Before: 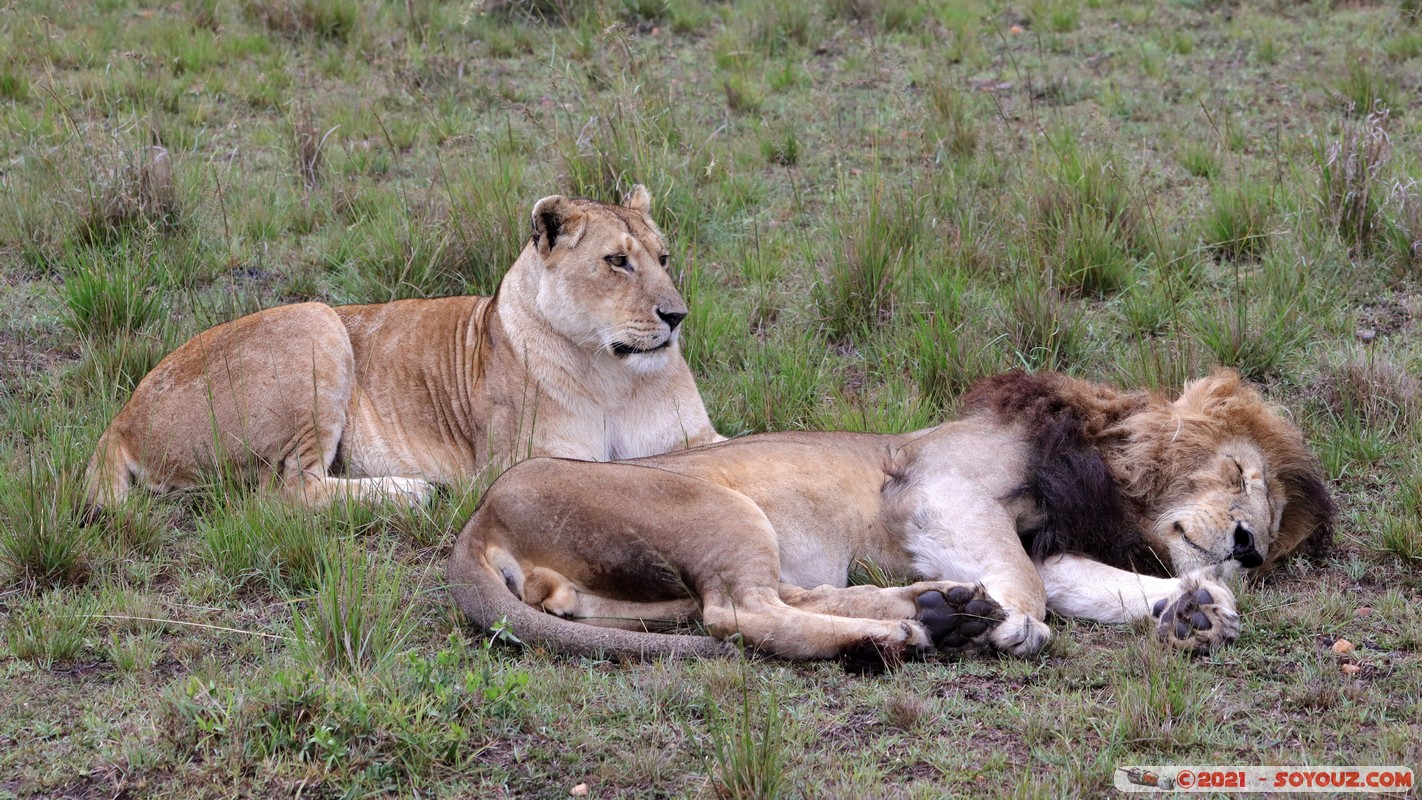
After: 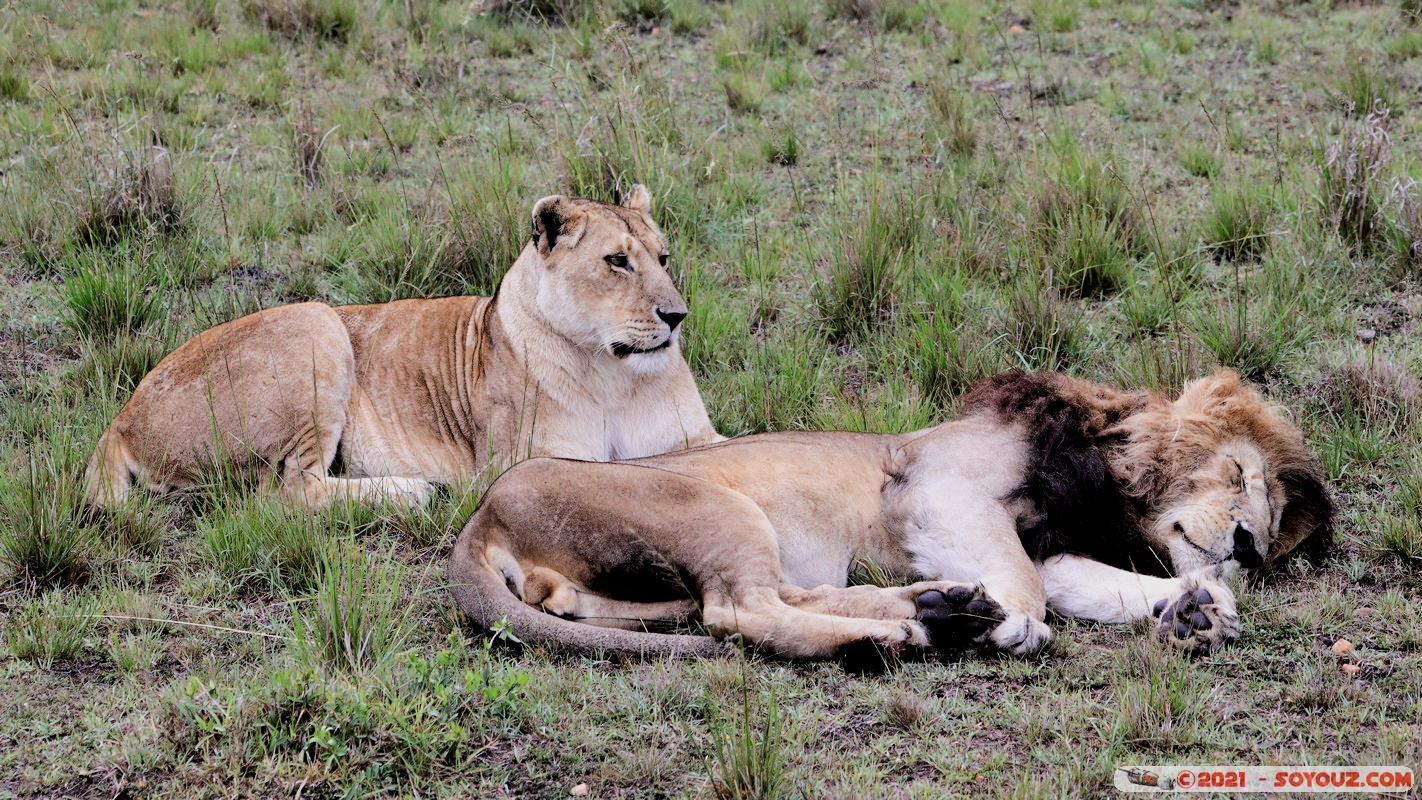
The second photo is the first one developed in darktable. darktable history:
shadows and highlights: shadows 21.05, highlights -35.29, soften with gaussian
filmic rgb: black relative exposure -5.14 EV, white relative exposure 3.98 EV, hardness 2.88, contrast 1.3, iterations of high-quality reconstruction 10
exposure: black level correction 0.007, exposure 0.155 EV, compensate exposure bias true, compensate highlight preservation false
